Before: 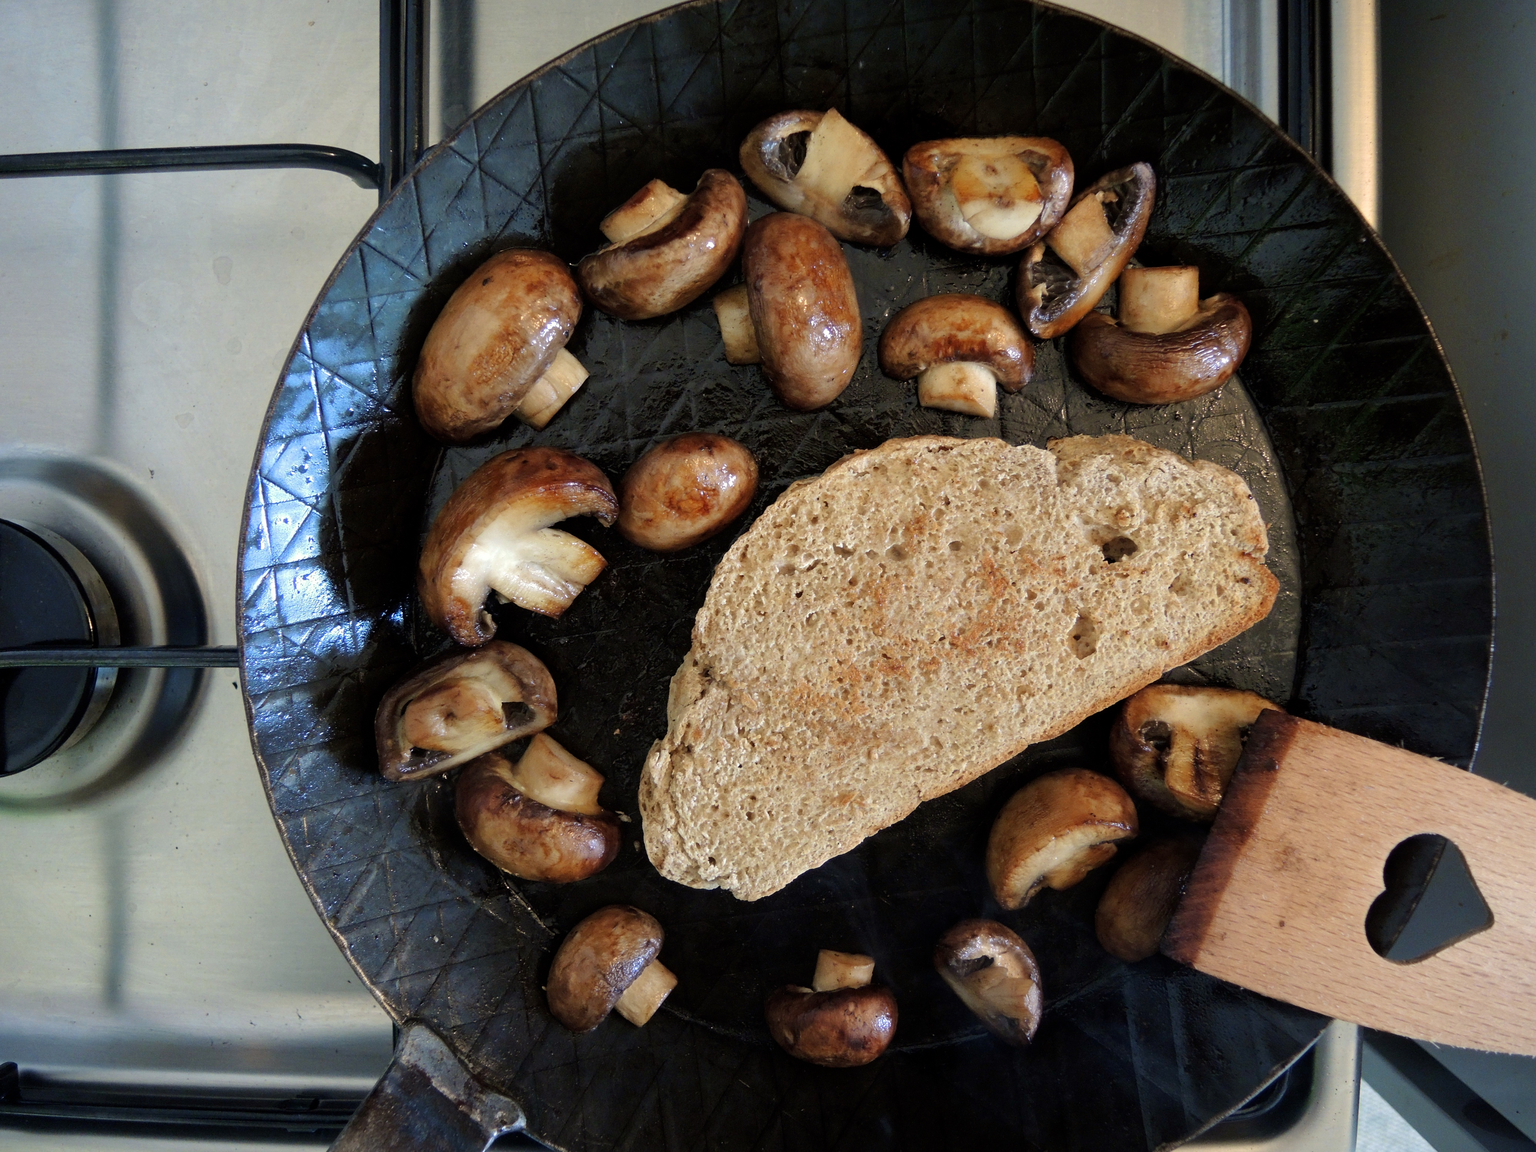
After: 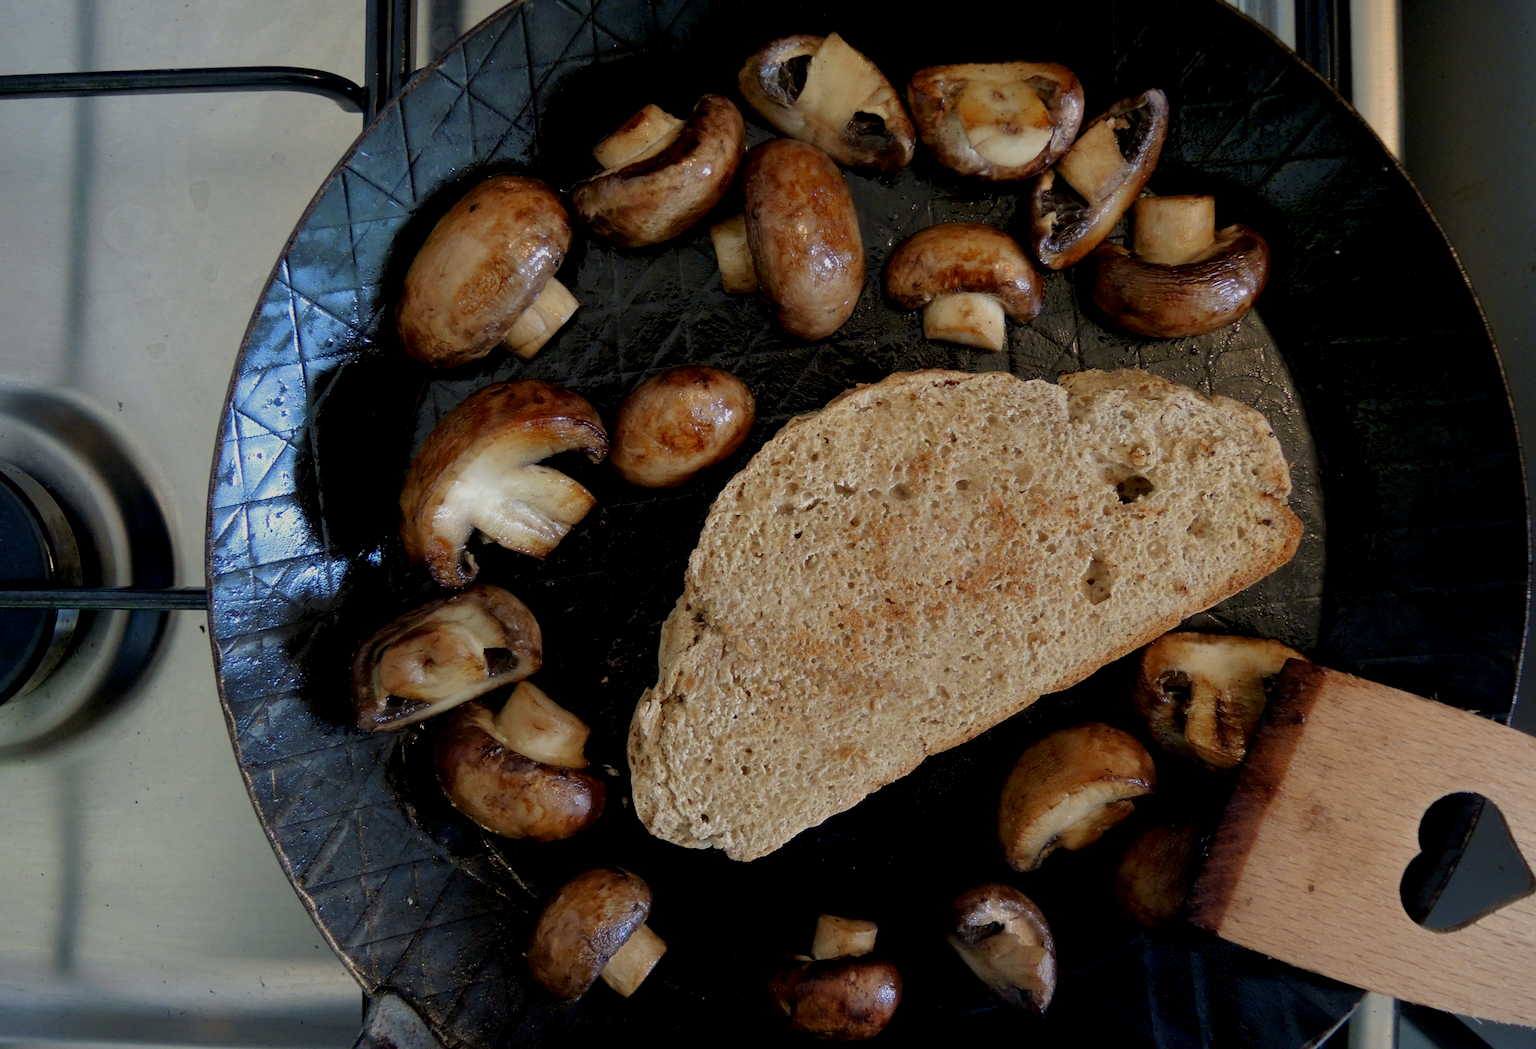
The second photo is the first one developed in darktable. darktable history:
exposure: black level correction 0.009, exposure -0.637 EV, compensate highlight preservation false
crop: left 1.507%, top 6.147%, right 1.379%, bottom 6.637%
rotate and perspective: rotation 0.226°, lens shift (vertical) -0.042, crop left 0.023, crop right 0.982, crop top 0.006, crop bottom 0.994
